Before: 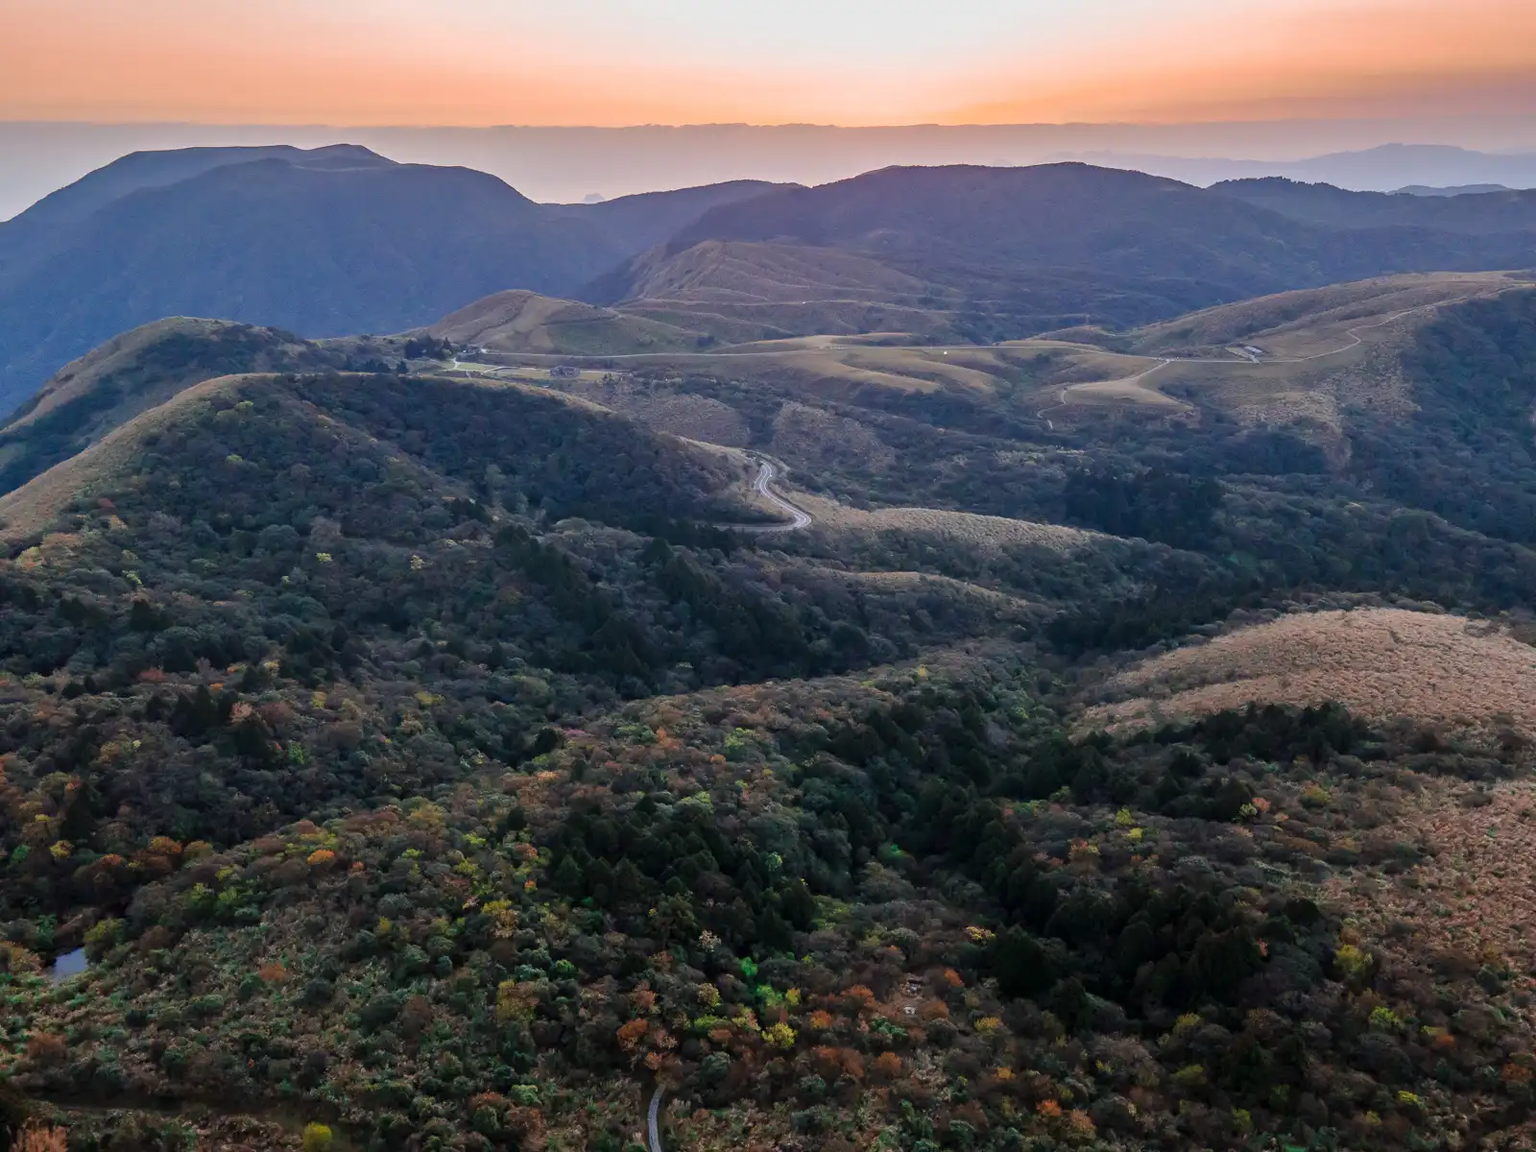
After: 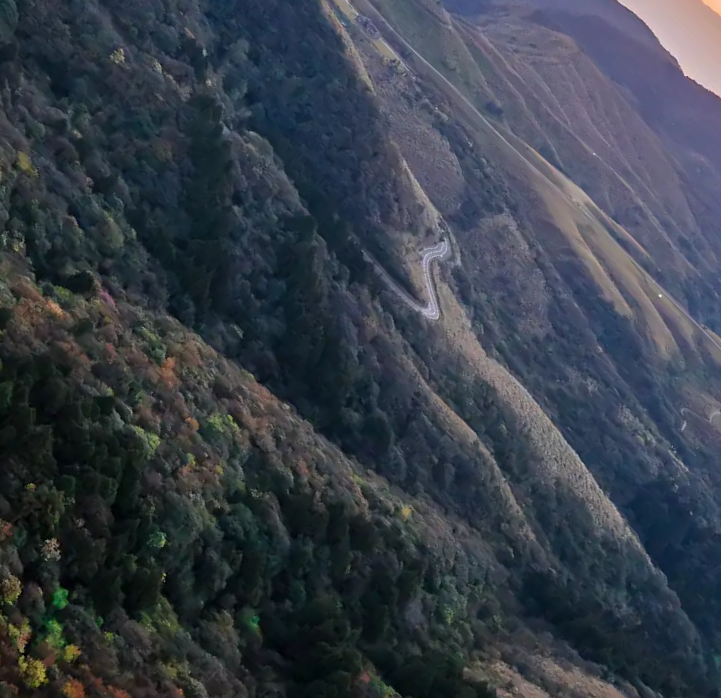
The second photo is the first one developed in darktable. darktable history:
crop and rotate: angle -45.47°, top 16.423%, right 0.883%, bottom 11.609%
